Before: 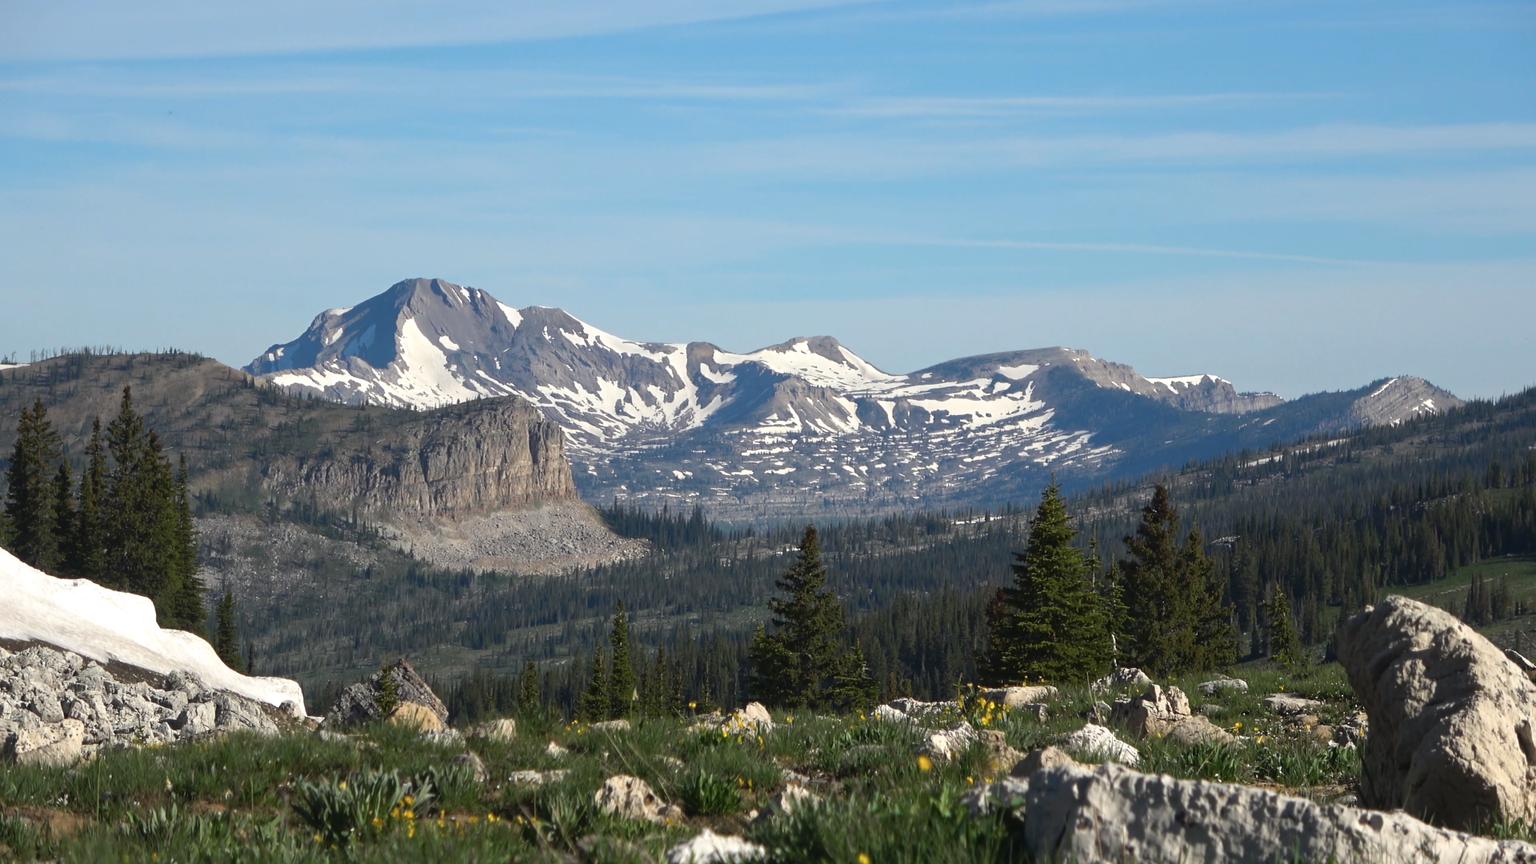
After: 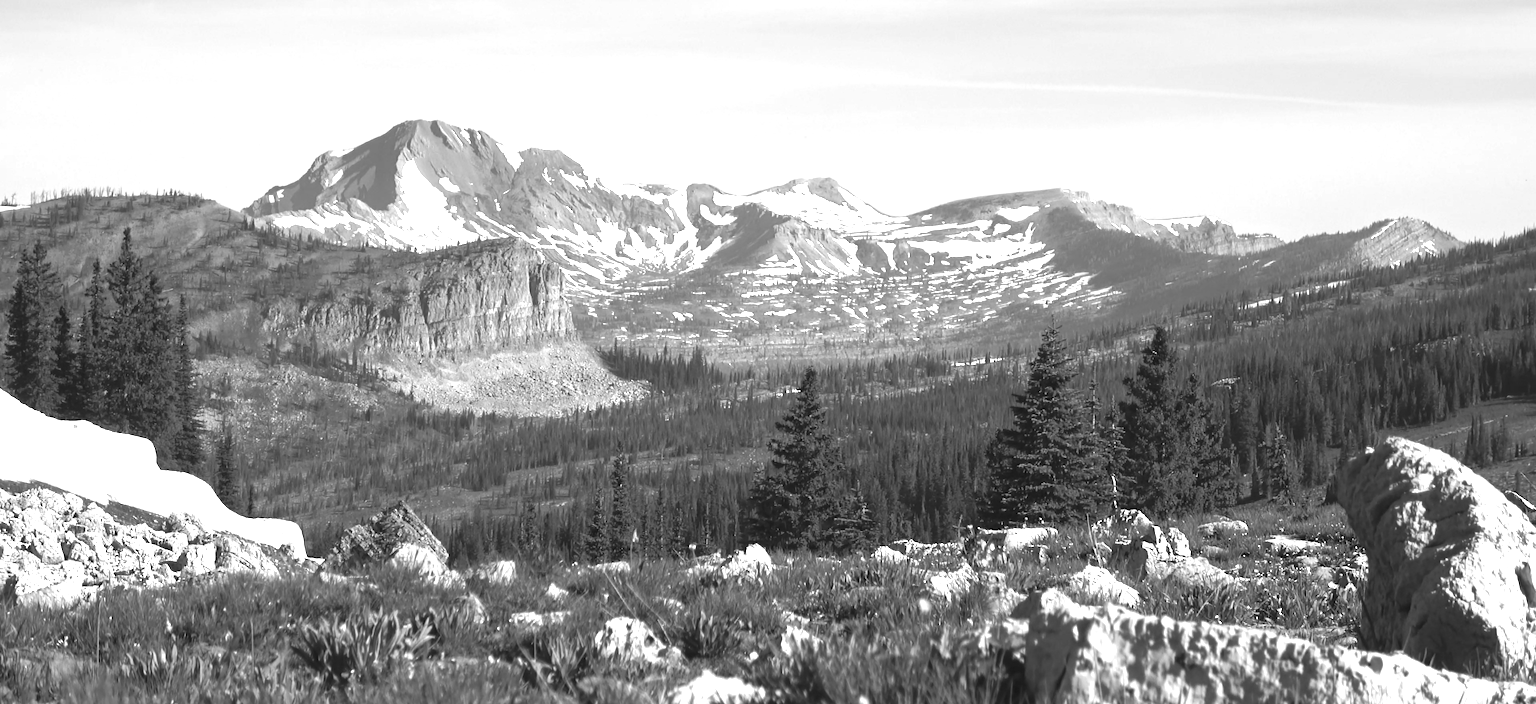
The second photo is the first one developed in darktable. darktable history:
color correction: saturation 2.15
exposure: exposure 1.25 EV, compensate exposure bias true, compensate highlight preservation false
tone equalizer: on, module defaults
monochrome: a 32, b 64, size 2.3
crop and rotate: top 18.507%
